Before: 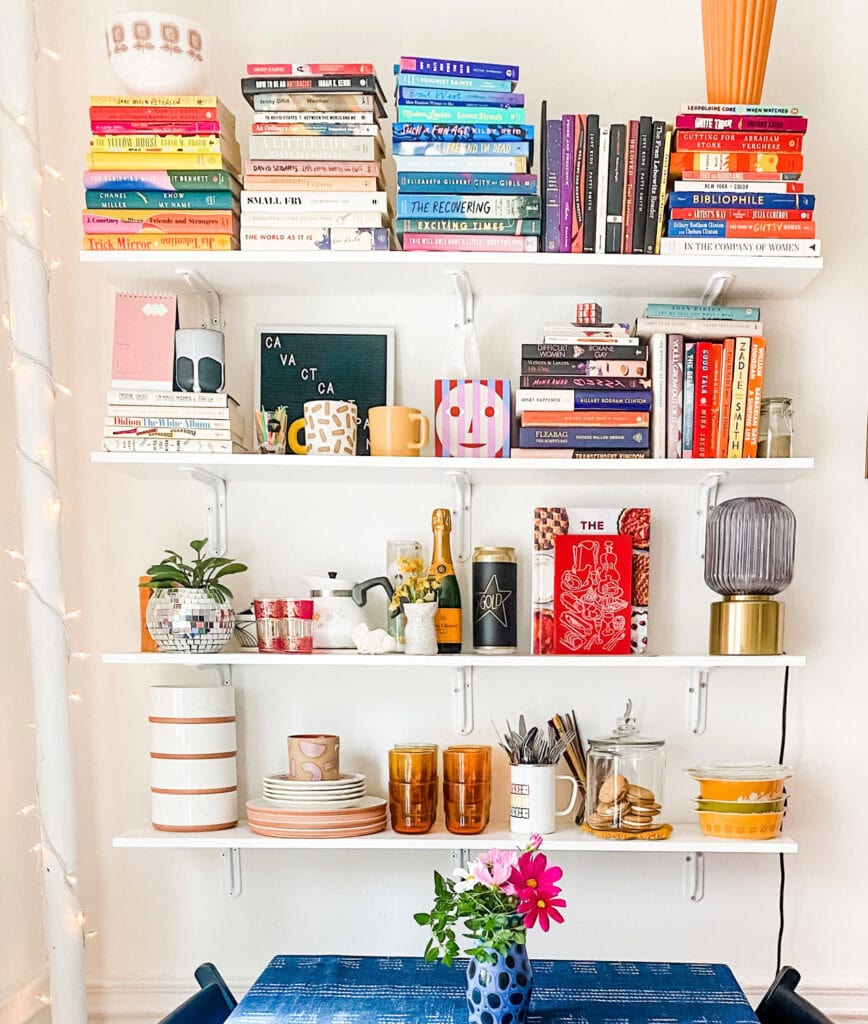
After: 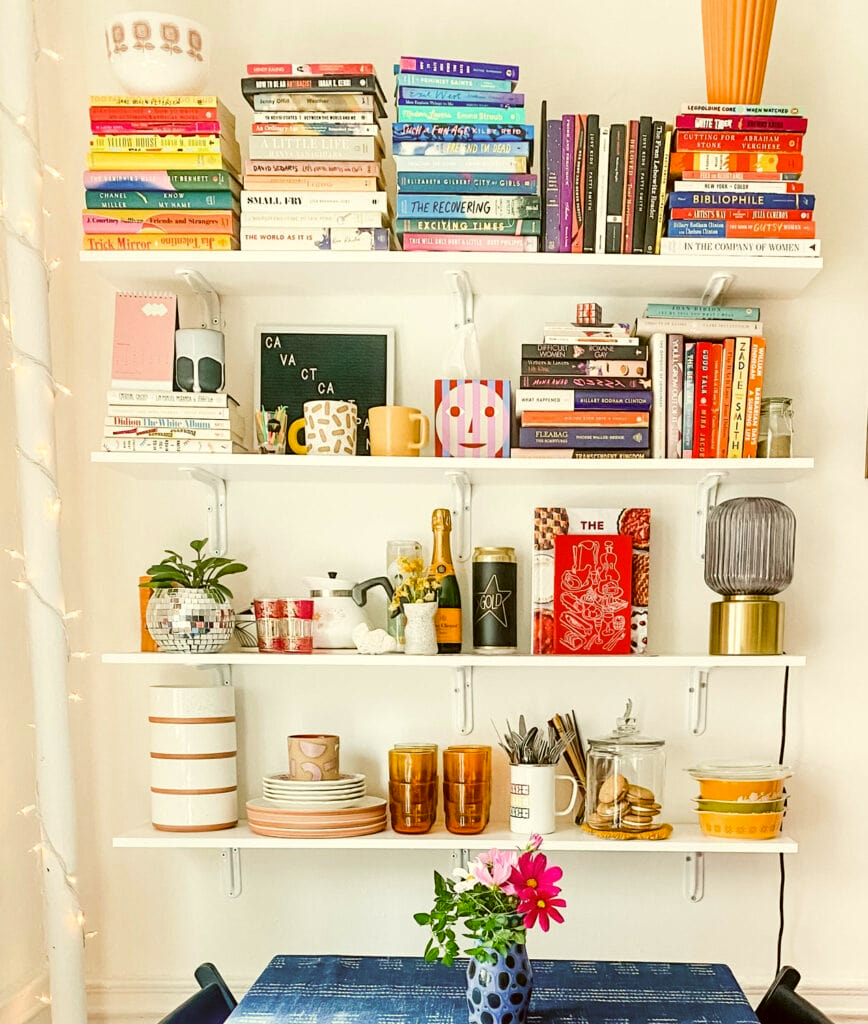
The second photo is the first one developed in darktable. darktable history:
color correction: highlights a* -1.57, highlights b* 10.18, shadows a* 0.665, shadows b* 19.95
